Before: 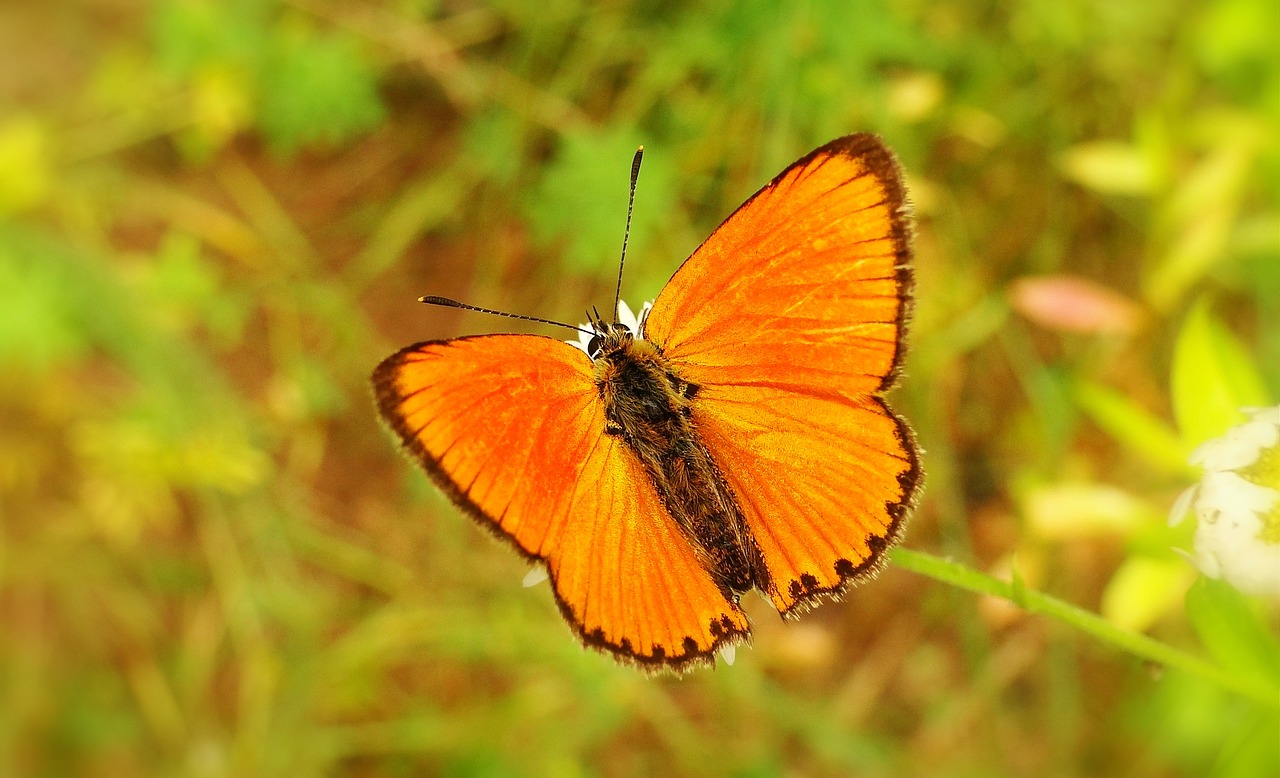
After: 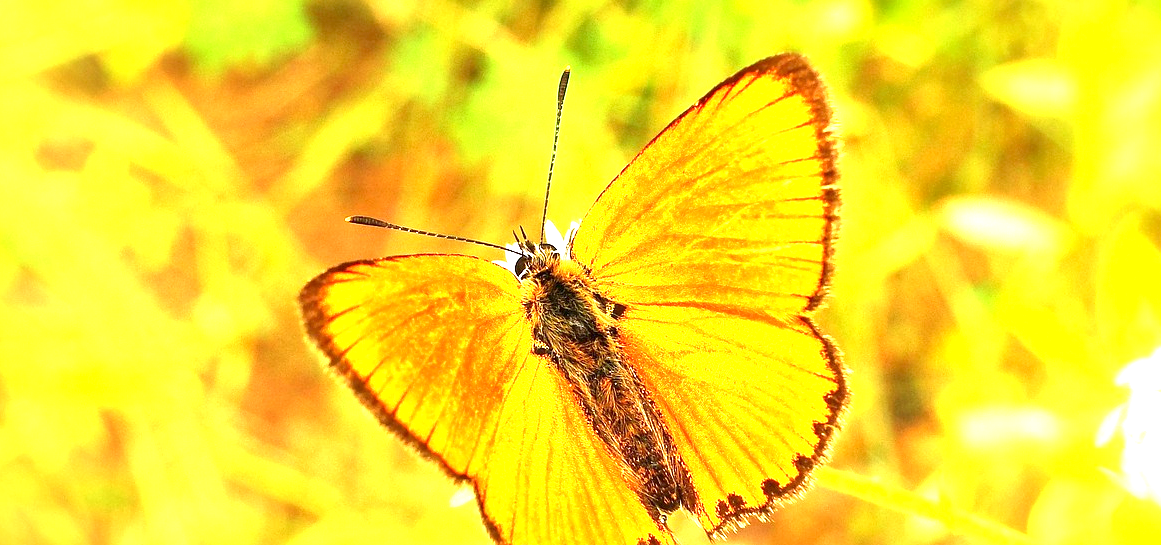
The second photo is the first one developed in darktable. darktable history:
crop: left 5.743%, top 10.292%, right 3.496%, bottom 19.045%
exposure: black level correction 0.001, exposure 1.811 EV, compensate highlight preservation false
